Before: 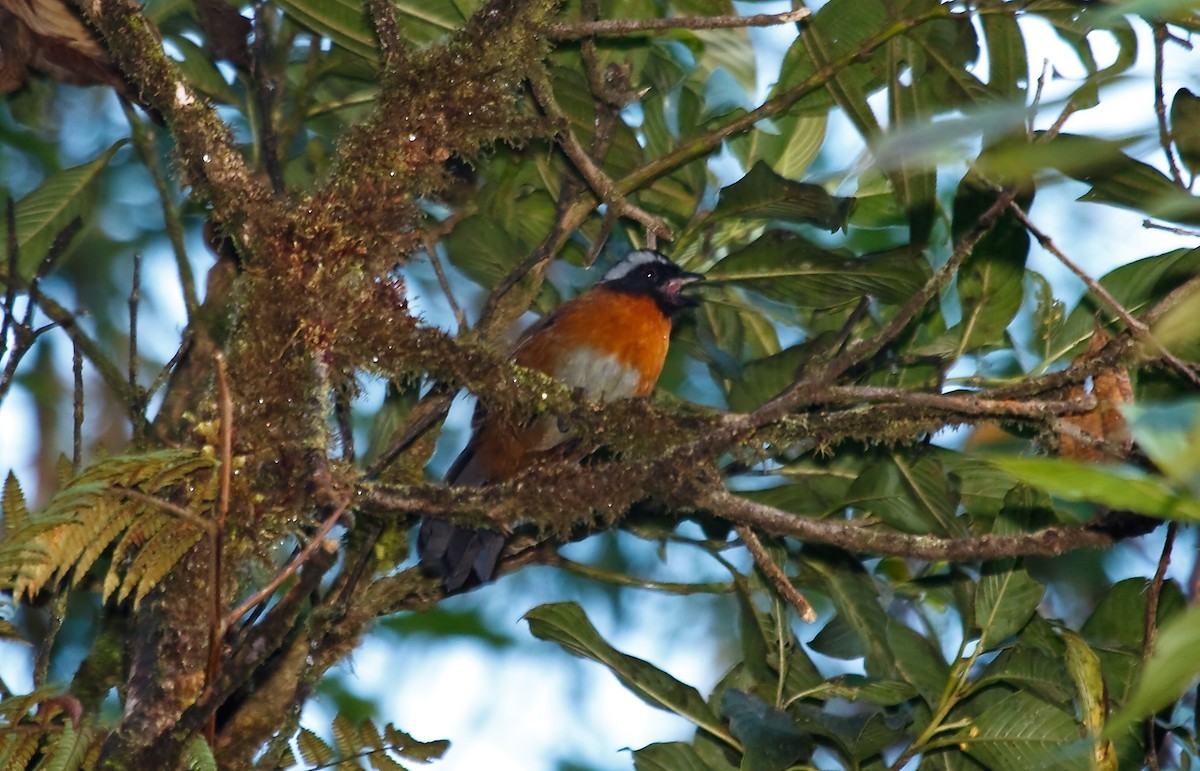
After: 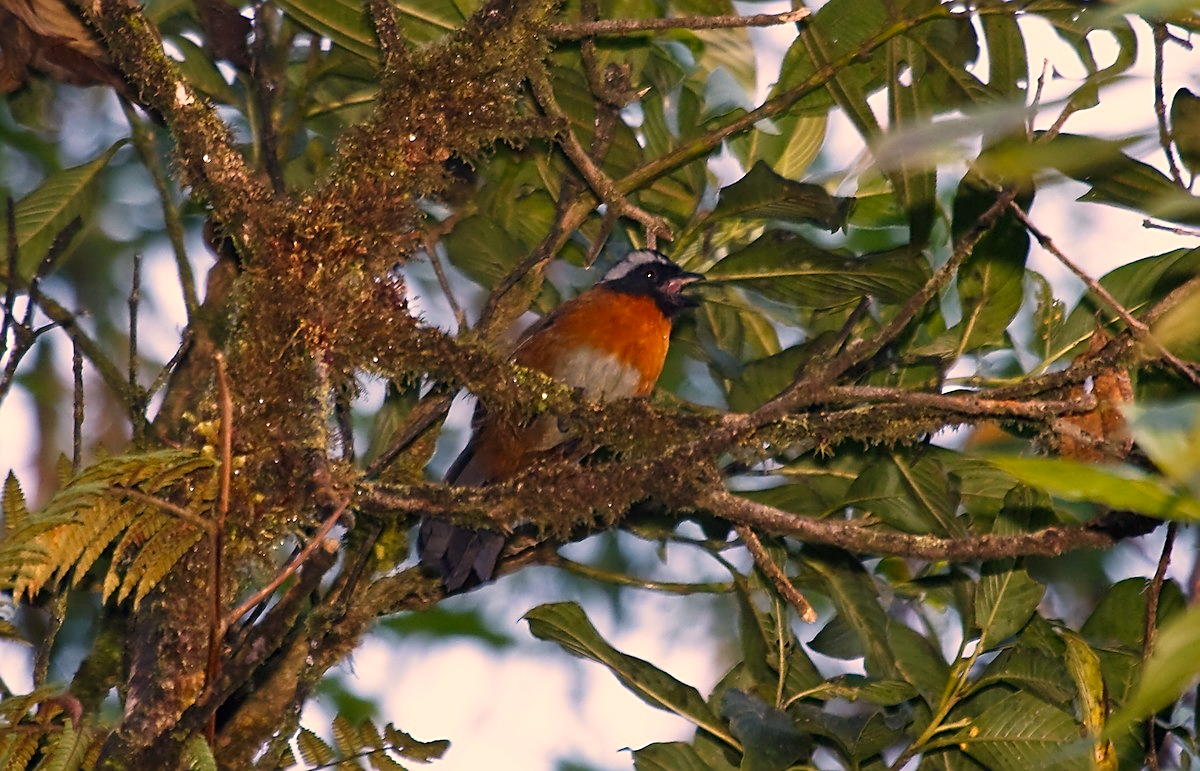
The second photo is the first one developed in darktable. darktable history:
color correction: highlights a* 20.62, highlights b* 19.72
sharpen: amount 0.498
